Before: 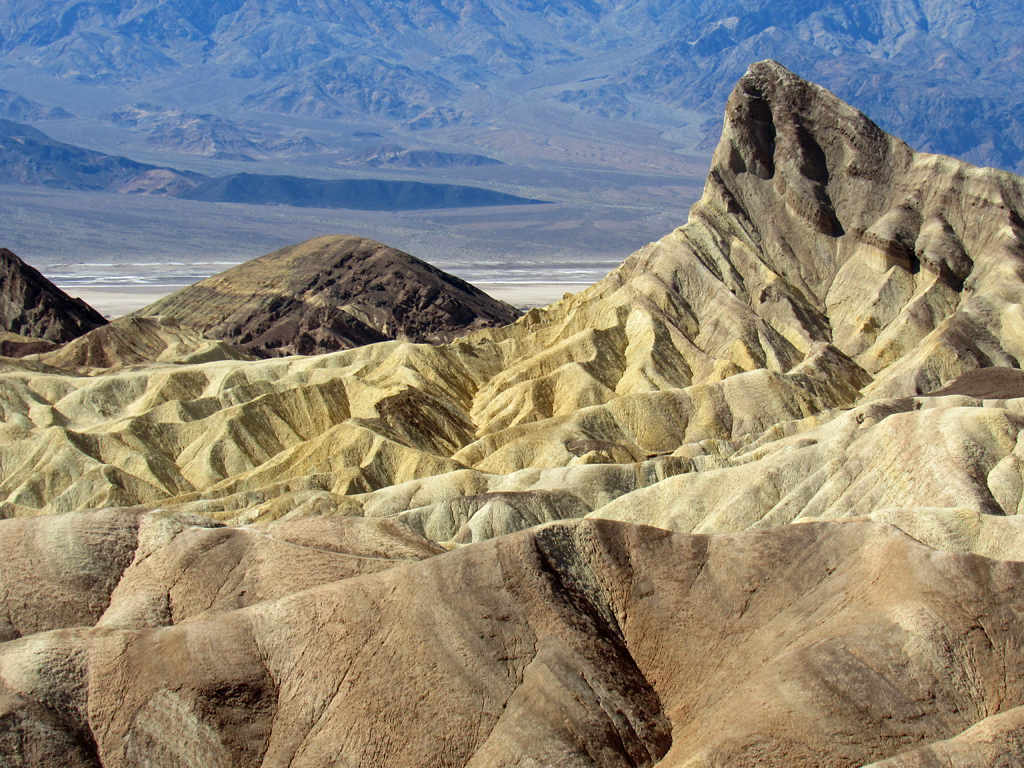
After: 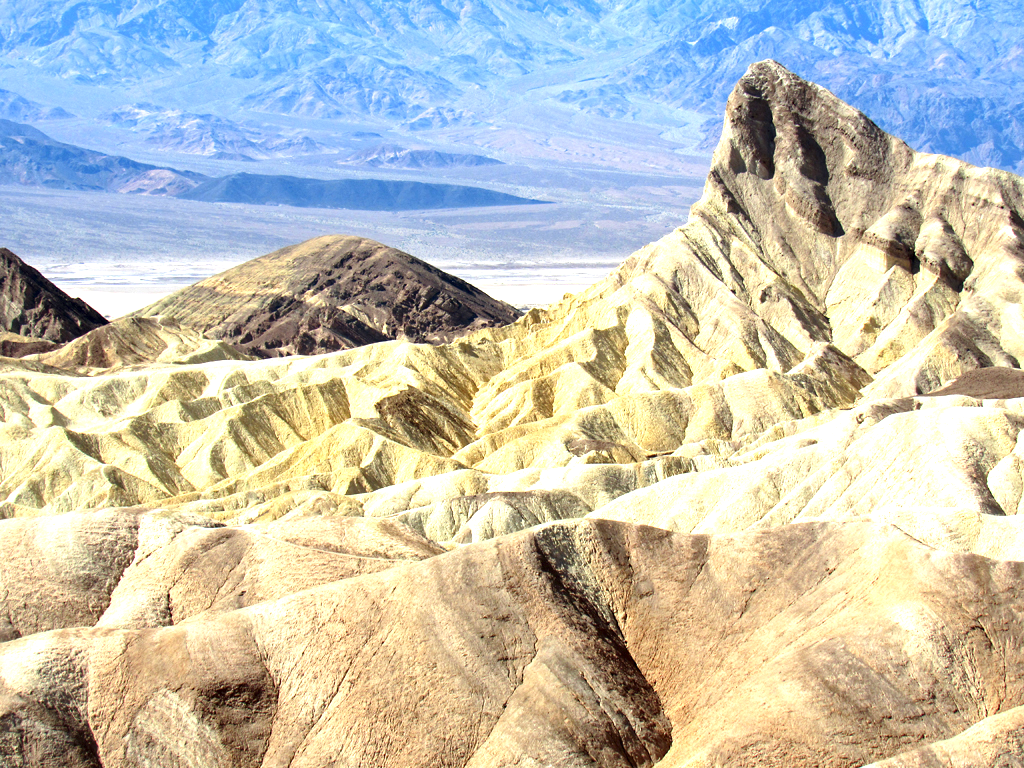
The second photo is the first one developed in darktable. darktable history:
exposure: exposure 1.22 EV, compensate highlight preservation false
shadows and highlights: shadows -10.97, white point adjustment 1.58, highlights 9.71
